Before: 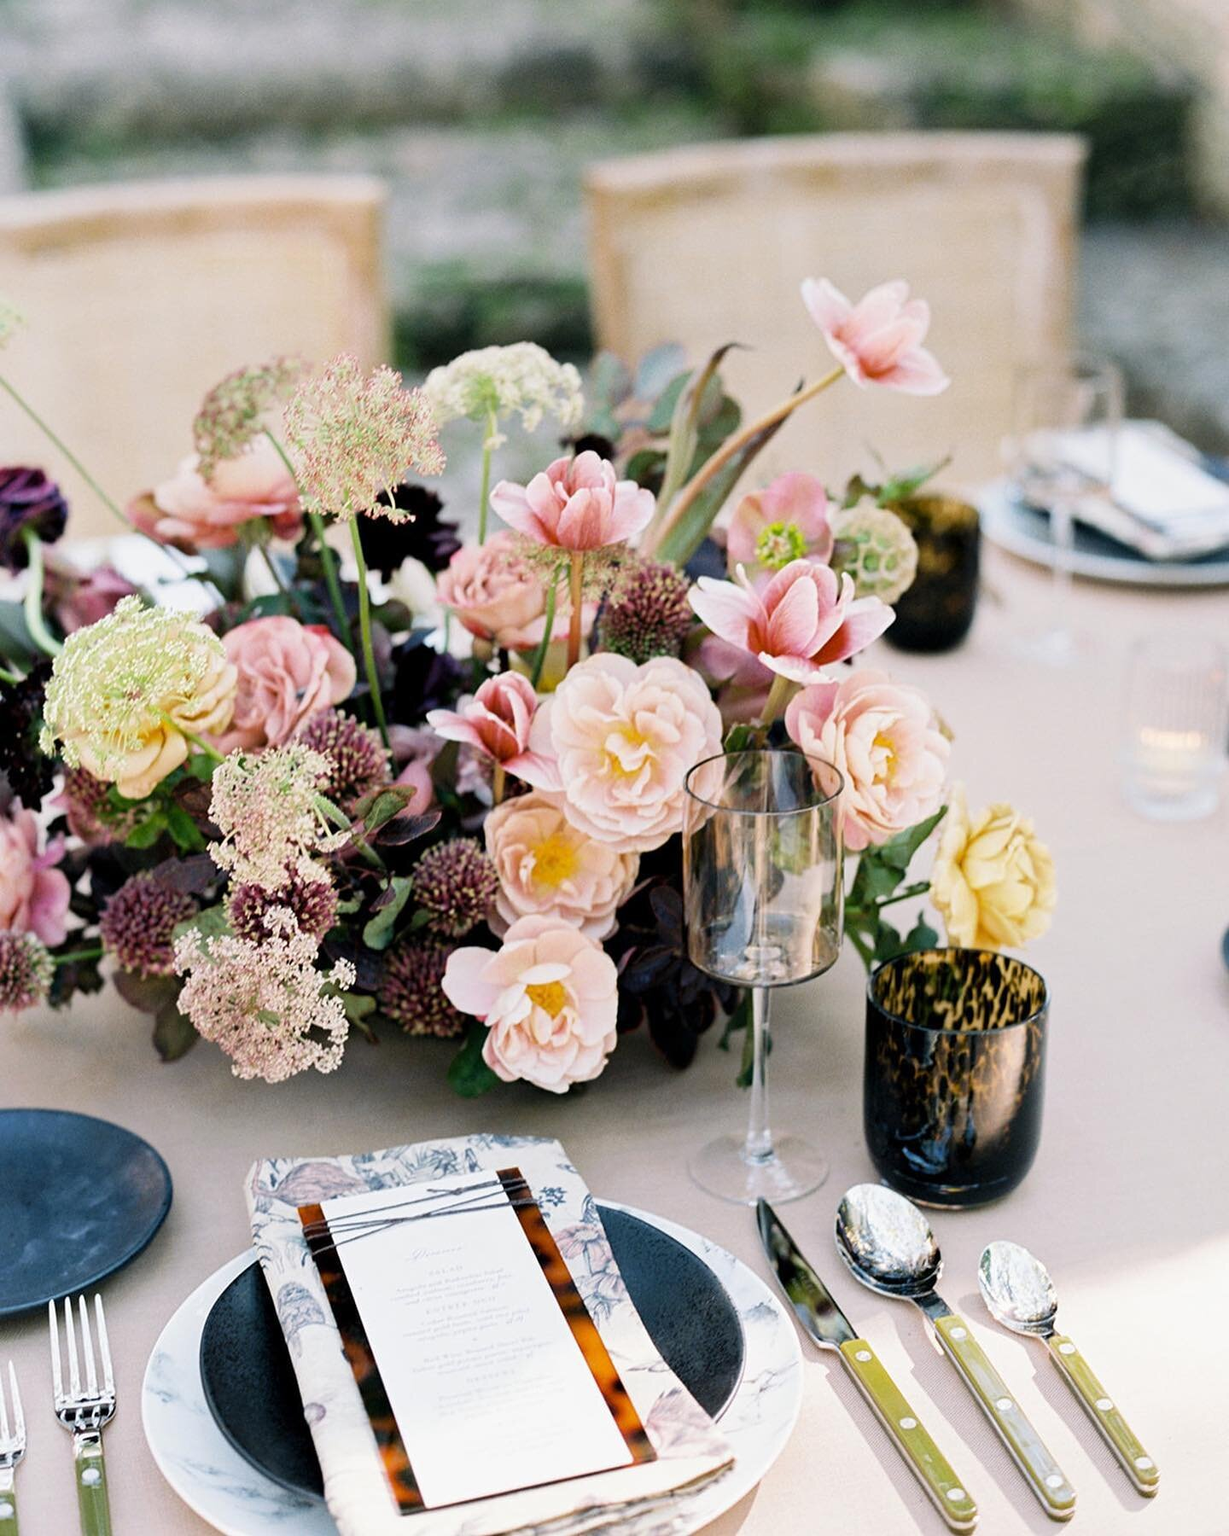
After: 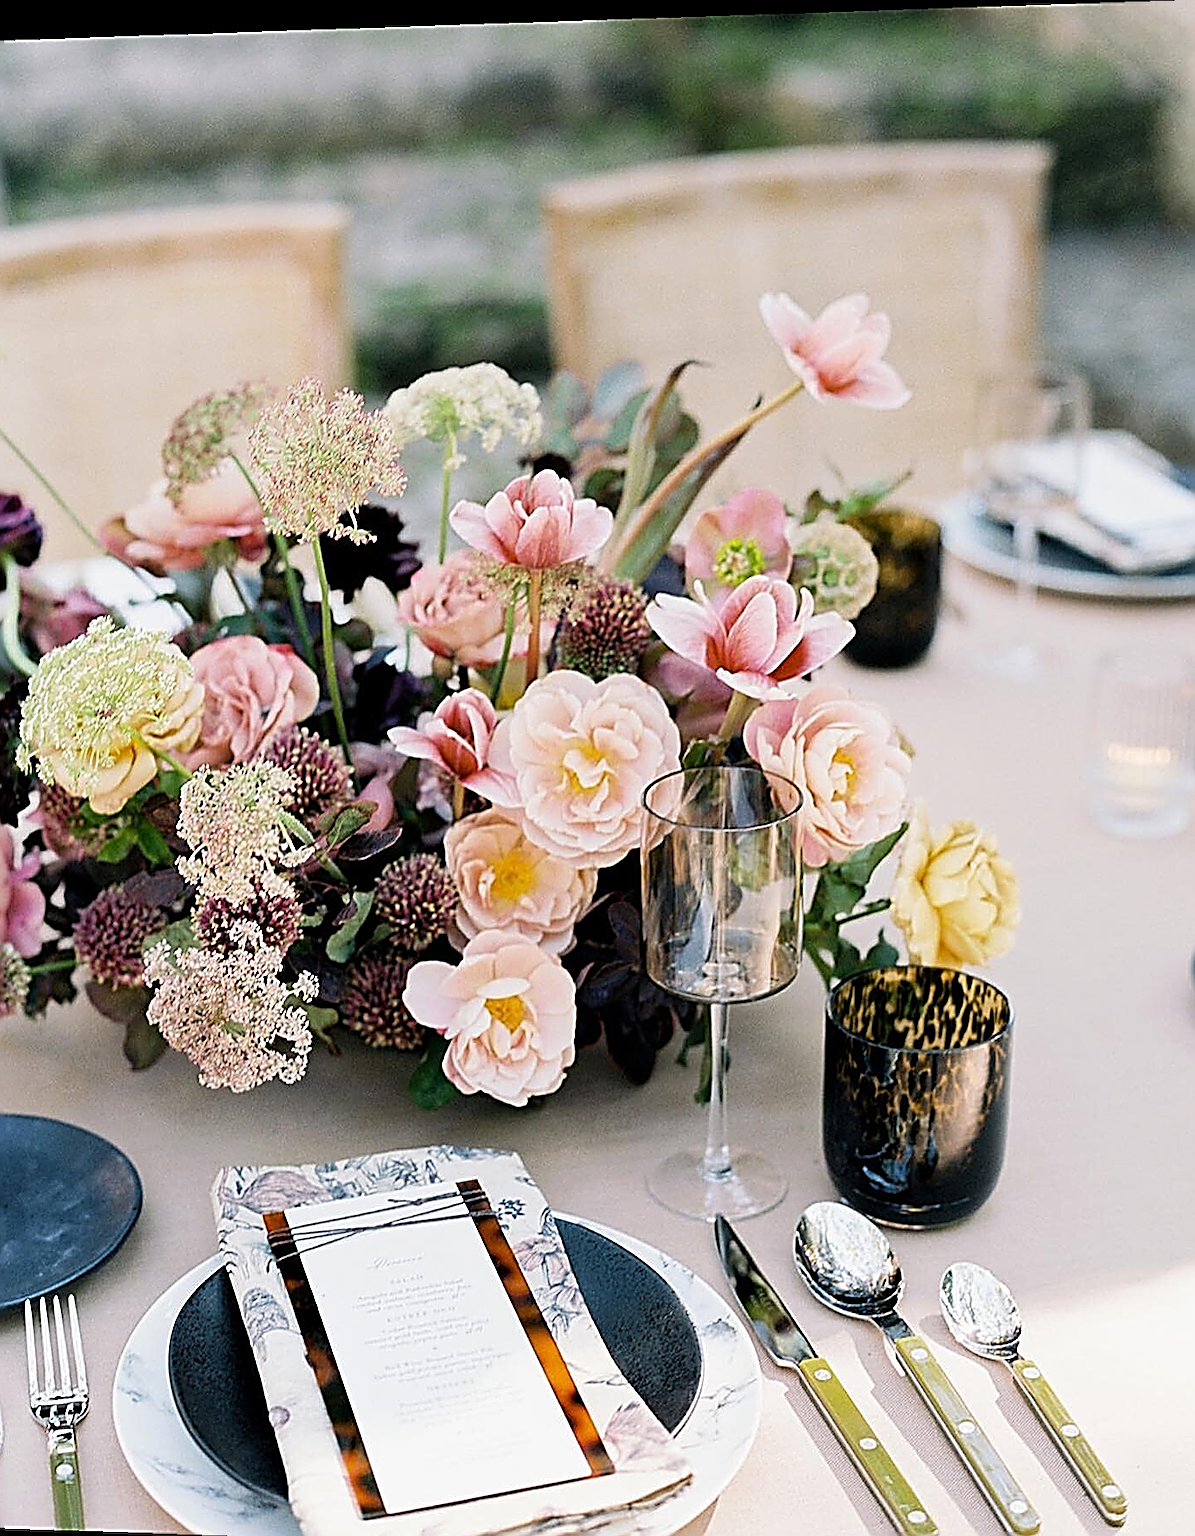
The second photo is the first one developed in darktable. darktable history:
crop: left 1.743%, right 0.268%, bottom 2.011%
rotate and perspective: lens shift (horizontal) -0.055, automatic cropping off
sharpen: amount 2
